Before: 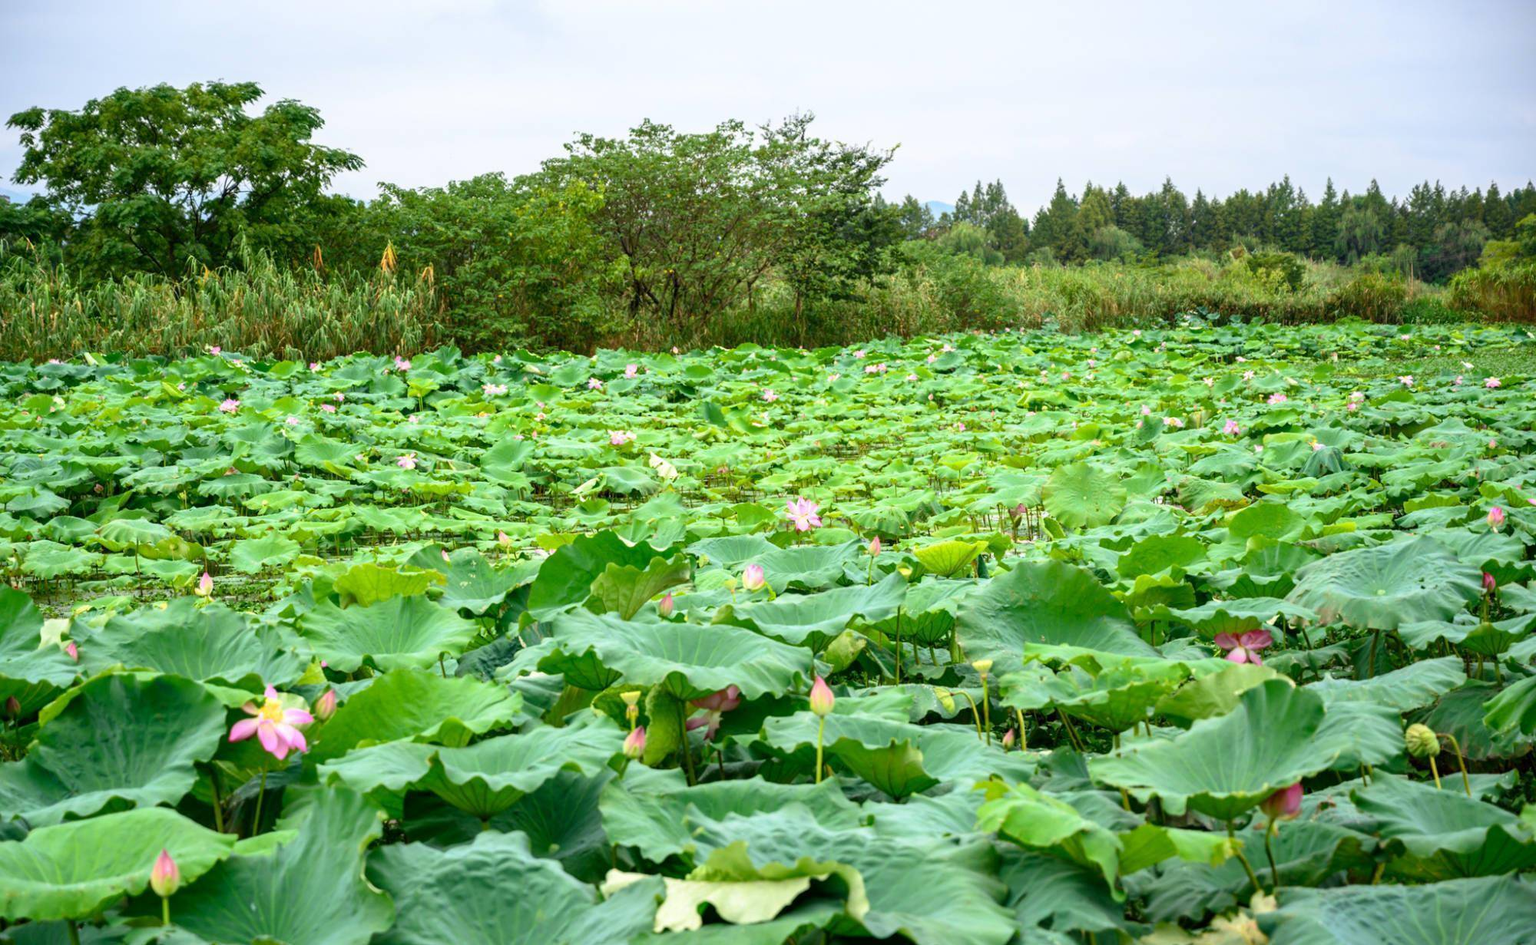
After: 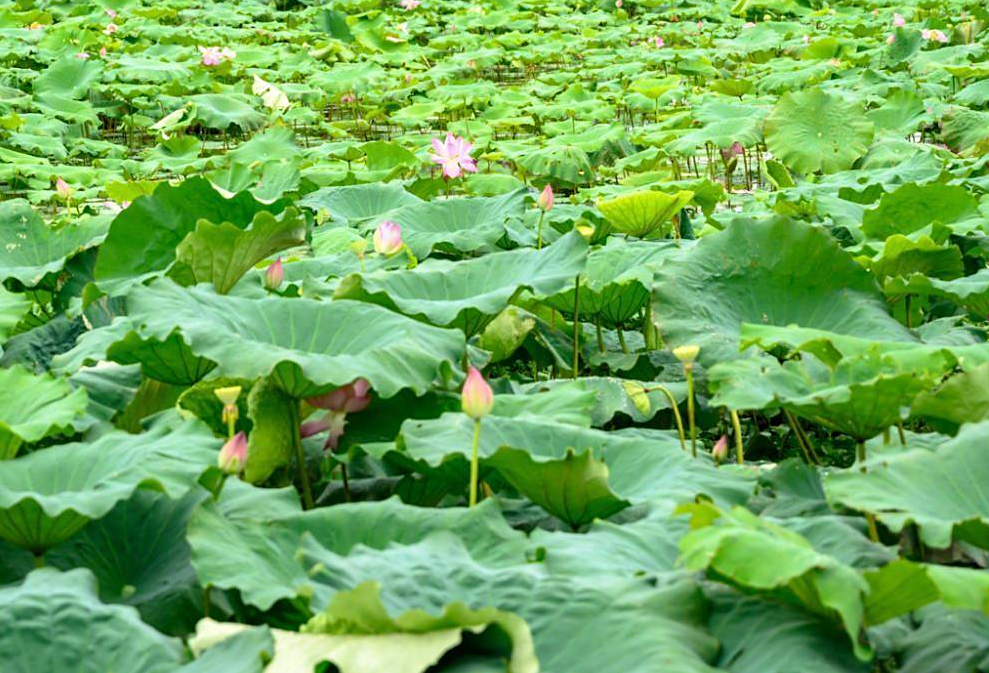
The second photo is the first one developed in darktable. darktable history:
sharpen: amount 0.2
exposure: compensate highlight preservation false
crop: left 29.672%, top 41.786%, right 20.851%, bottom 3.487%
